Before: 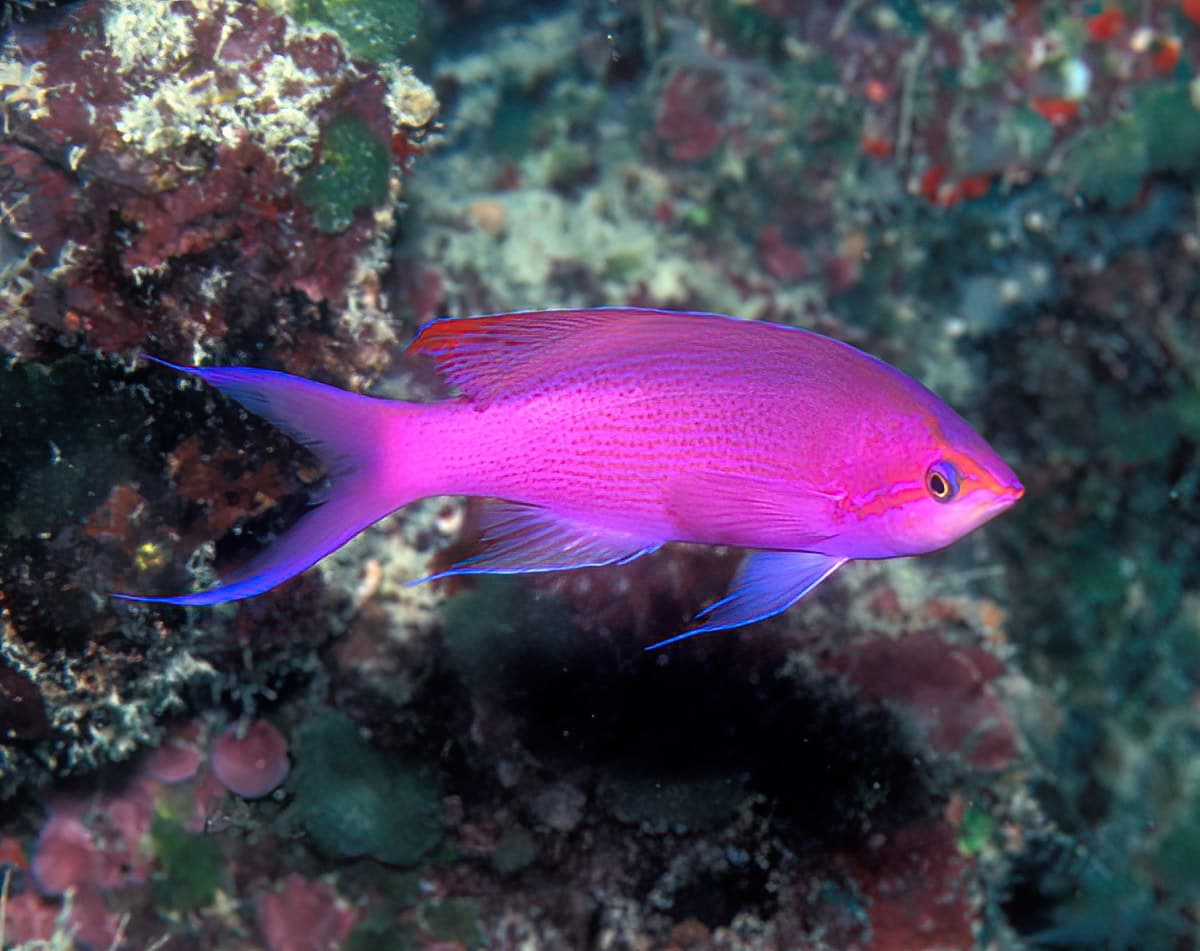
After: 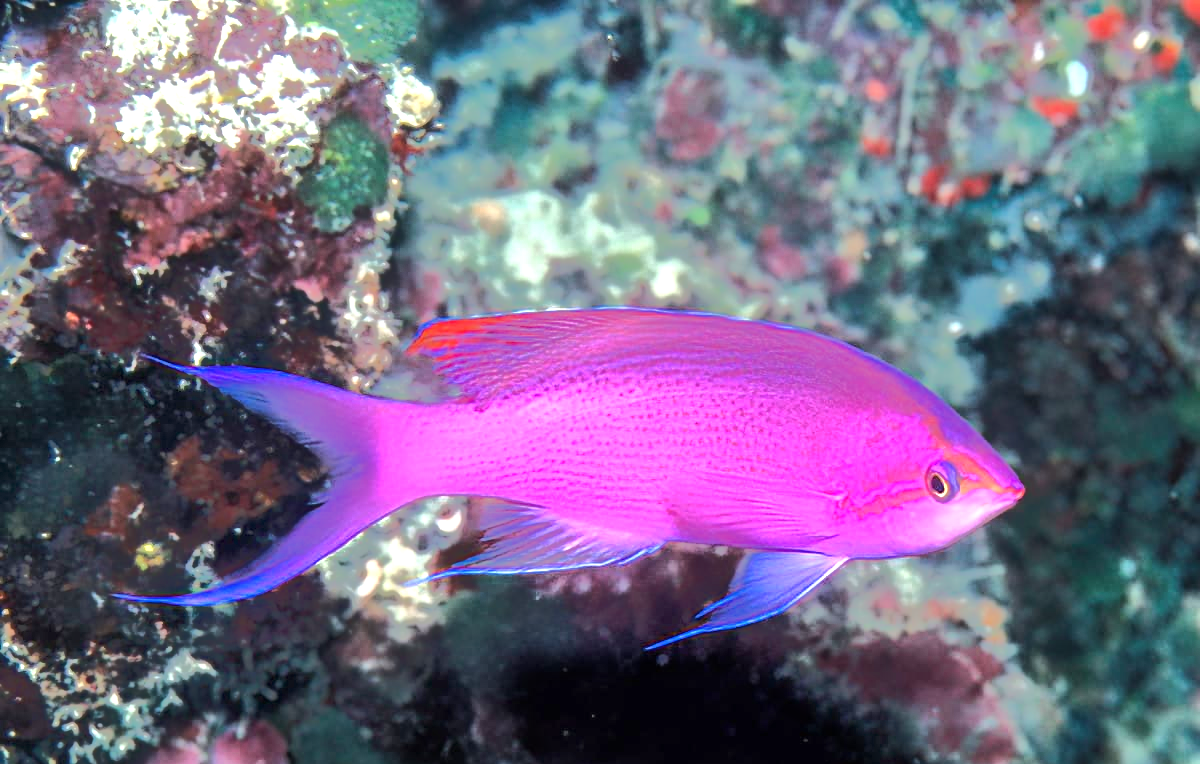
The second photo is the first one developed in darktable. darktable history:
exposure: black level correction 0, exposure 0.947 EV, compensate exposure bias true, compensate highlight preservation false
crop: bottom 19.632%
tone equalizer: -7 EV -0.632 EV, -6 EV 0.992 EV, -5 EV -0.46 EV, -4 EV 0.409 EV, -3 EV 0.418 EV, -2 EV 0.14 EV, -1 EV -0.143 EV, +0 EV -0.41 EV, edges refinement/feathering 500, mask exposure compensation -1.57 EV, preserve details guided filter
